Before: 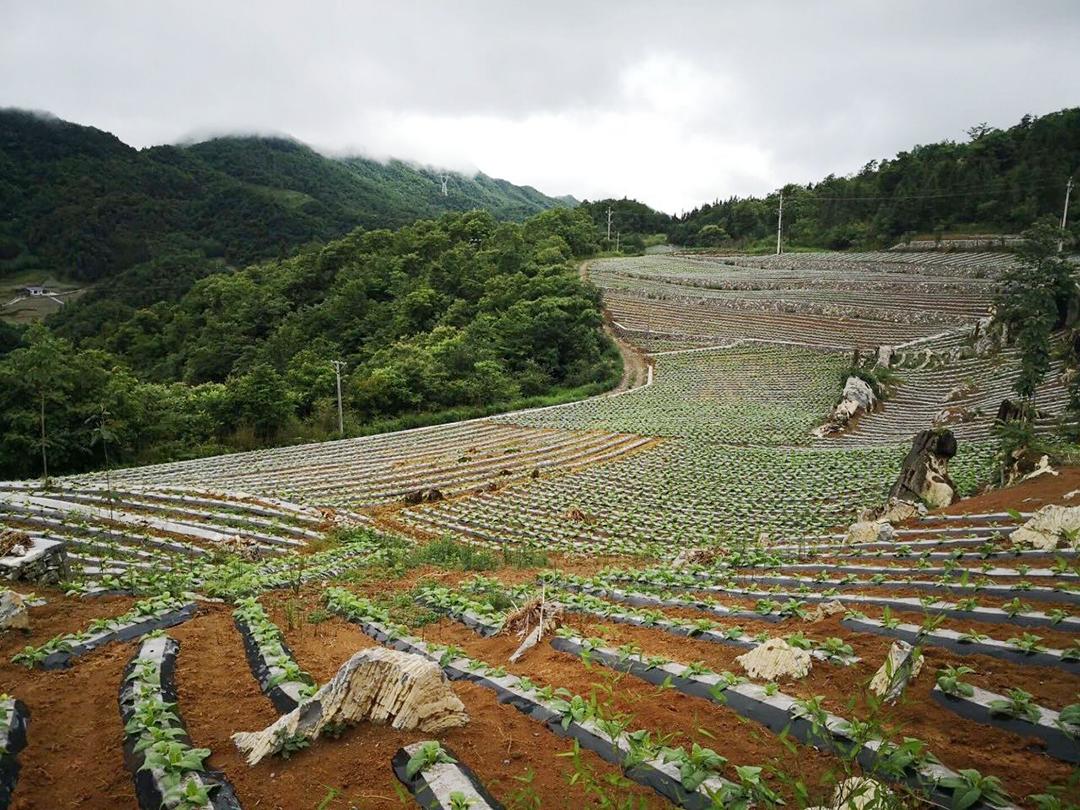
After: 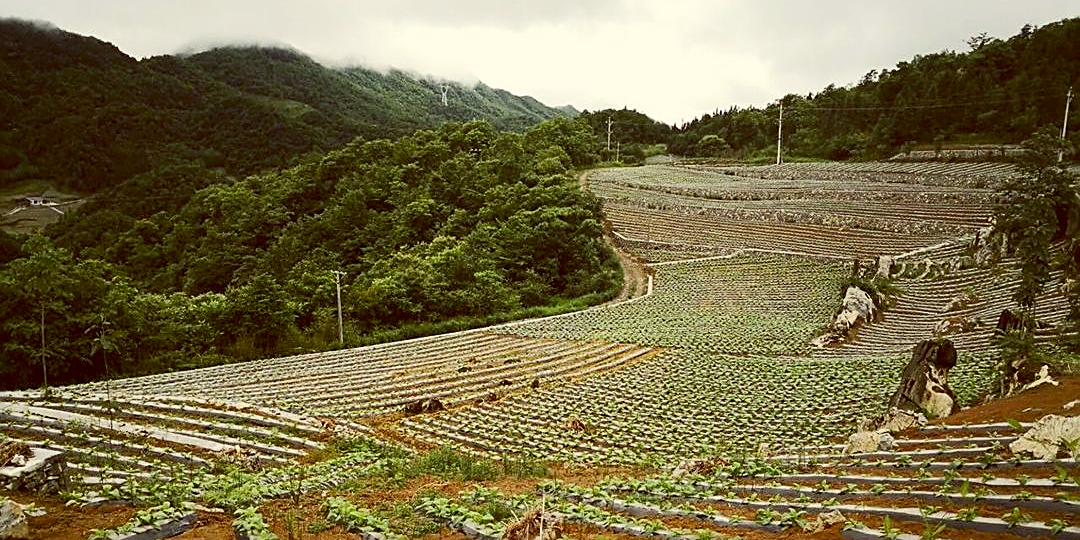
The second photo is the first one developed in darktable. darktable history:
contrast brightness saturation: contrast 0.14
crop: top 11.166%, bottom 22.168%
color balance: lift [1.001, 1.007, 1, 0.993], gamma [1.023, 1.026, 1.01, 0.974], gain [0.964, 1.059, 1.073, 0.927]
sharpen: on, module defaults
